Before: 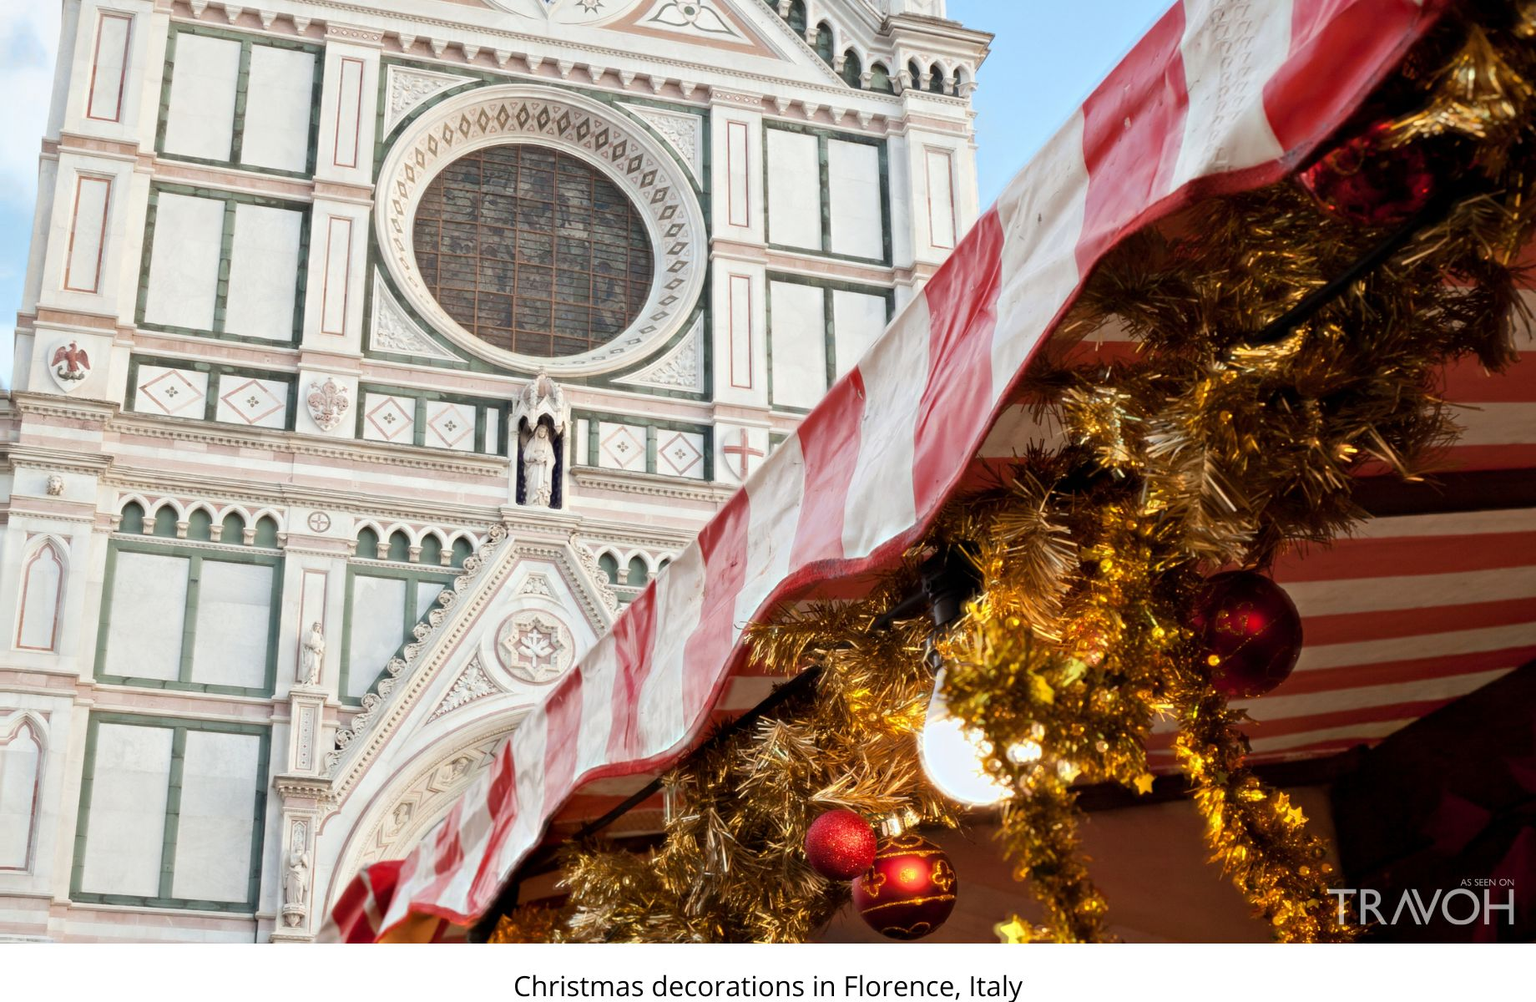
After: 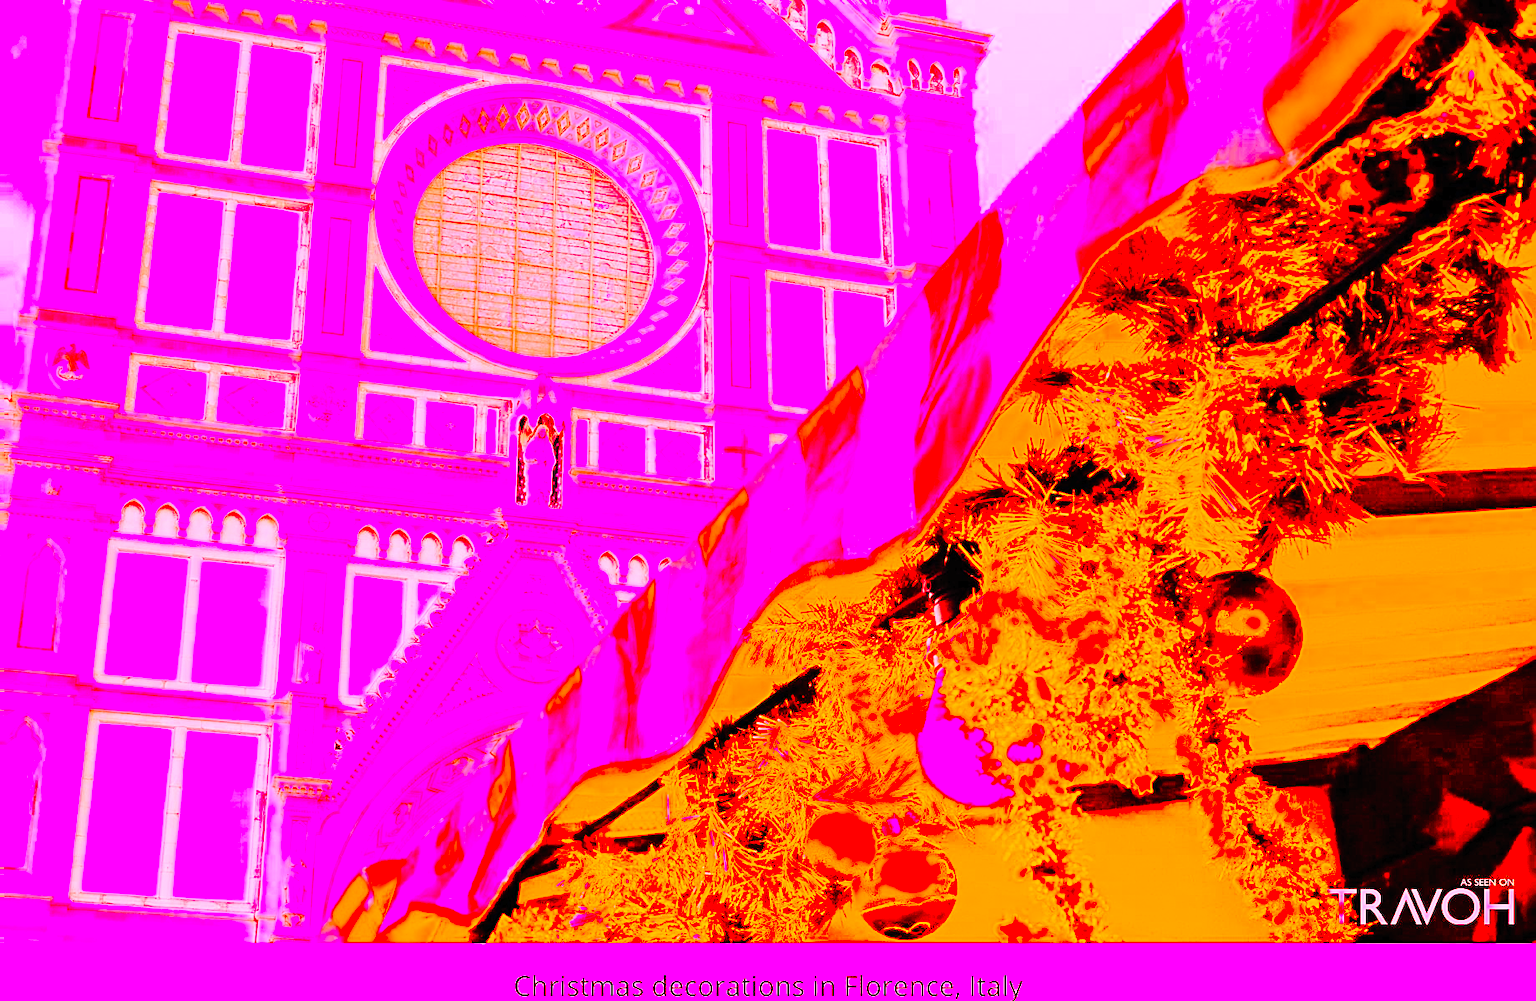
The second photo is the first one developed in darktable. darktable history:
contrast brightness saturation: contrast 0.2, brightness 0.16, saturation 0.22
color balance: output saturation 110%
tone curve: curves: ch0 [(0, 0) (0.003, 0.005) (0.011, 0.008) (0.025, 0.013) (0.044, 0.017) (0.069, 0.022) (0.1, 0.029) (0.136, 0.038) (0.177, 0.053) (0.224, 0.081) (0.277, 0.128) (0.335, 0.214) (0.399, 0.343) (0.468, 0.478) (0.543, 0.641) (0.623, 0.798) (0.709, 0.911) (0.801, 0.971) (0.898, 0.99) (1, 1)], preserve colors none
white balance: red 4.26, blue 1.802
exposure: exposure 0.29 EV, compensate highlight preservation false
sharpen: on, module defaults
vibrance: on, module defaults
color balance rgb: on, module defaults
